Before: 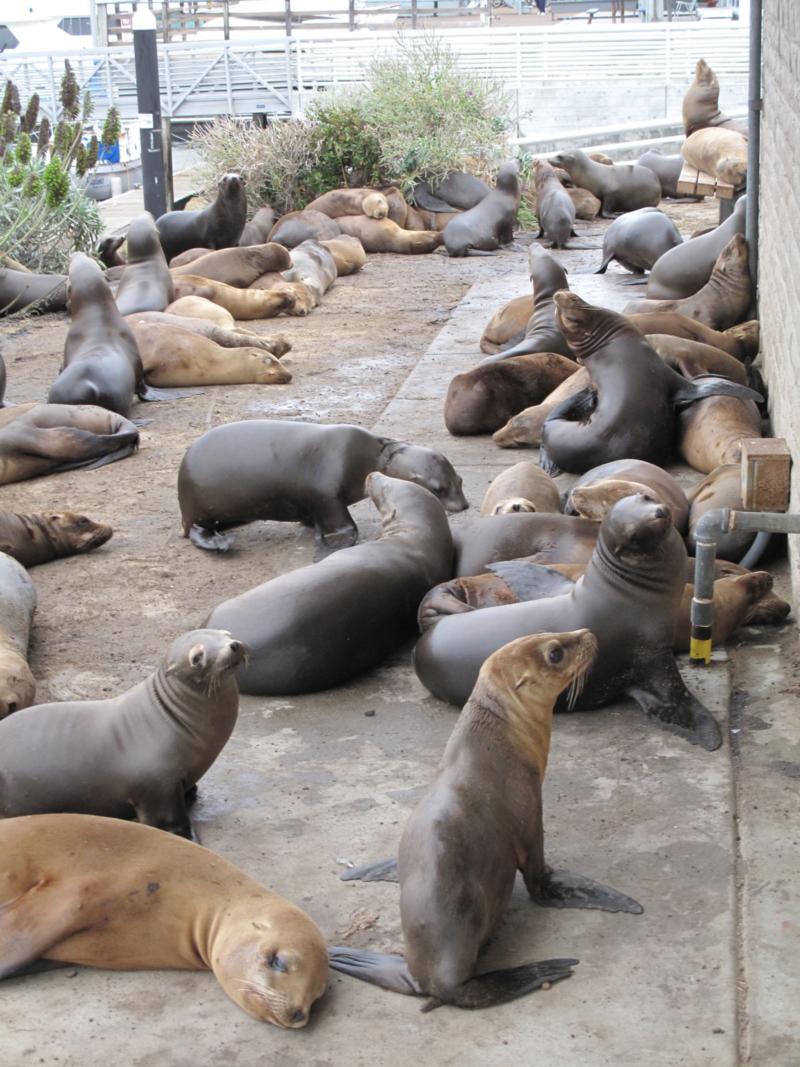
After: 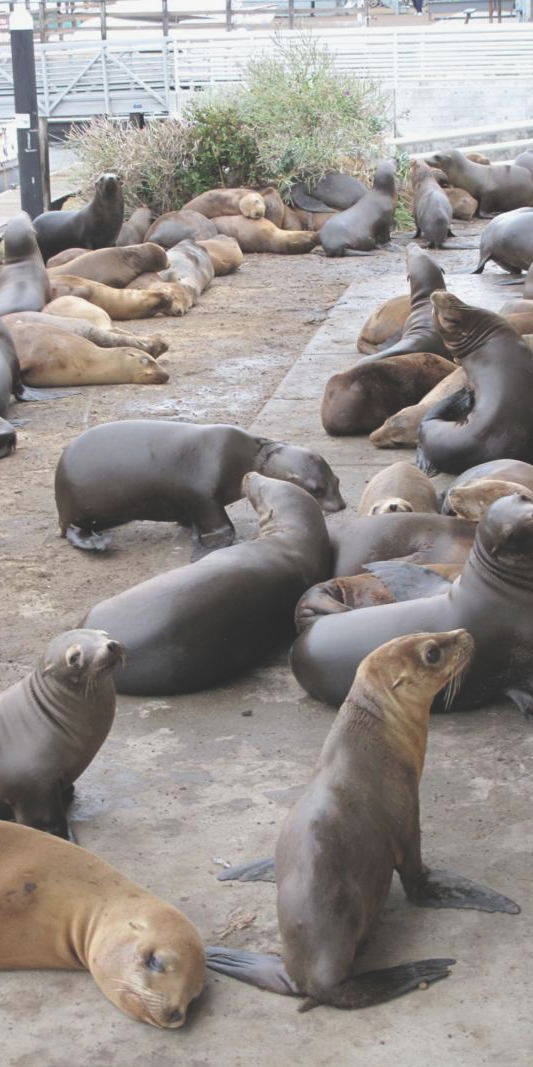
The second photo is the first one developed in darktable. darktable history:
crop: left 15.419%, right 17.914%
exposure: black level correction -0.025, exposure -0.117 EV, compensate highlight preservation false
